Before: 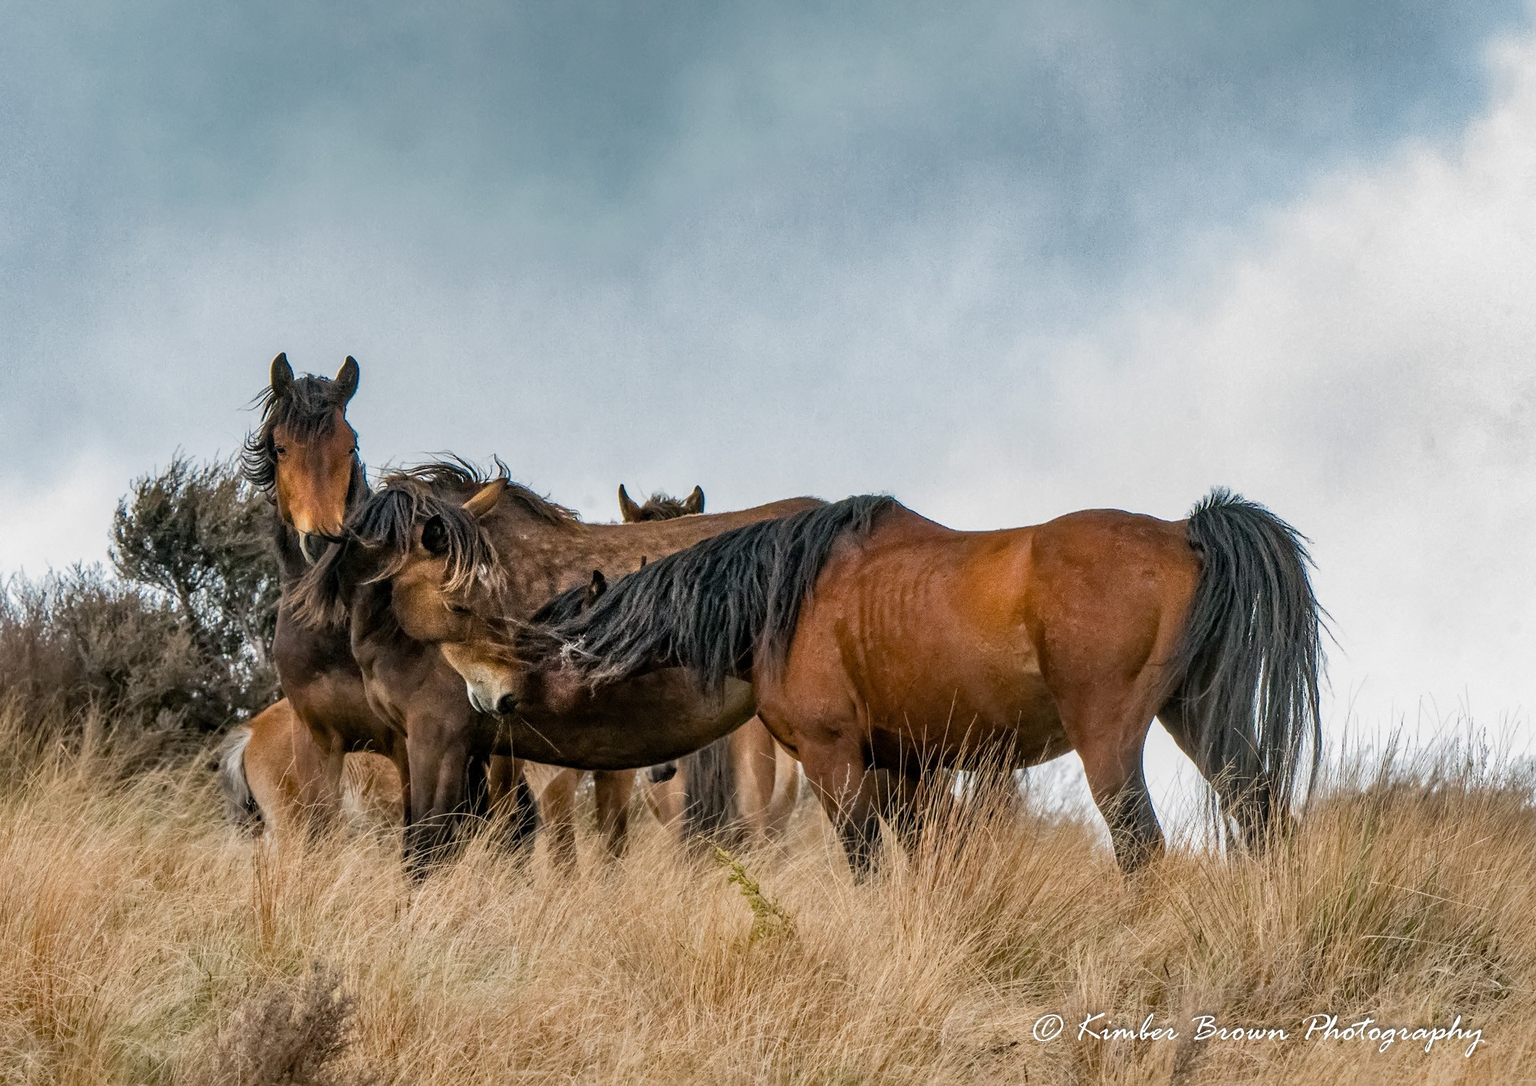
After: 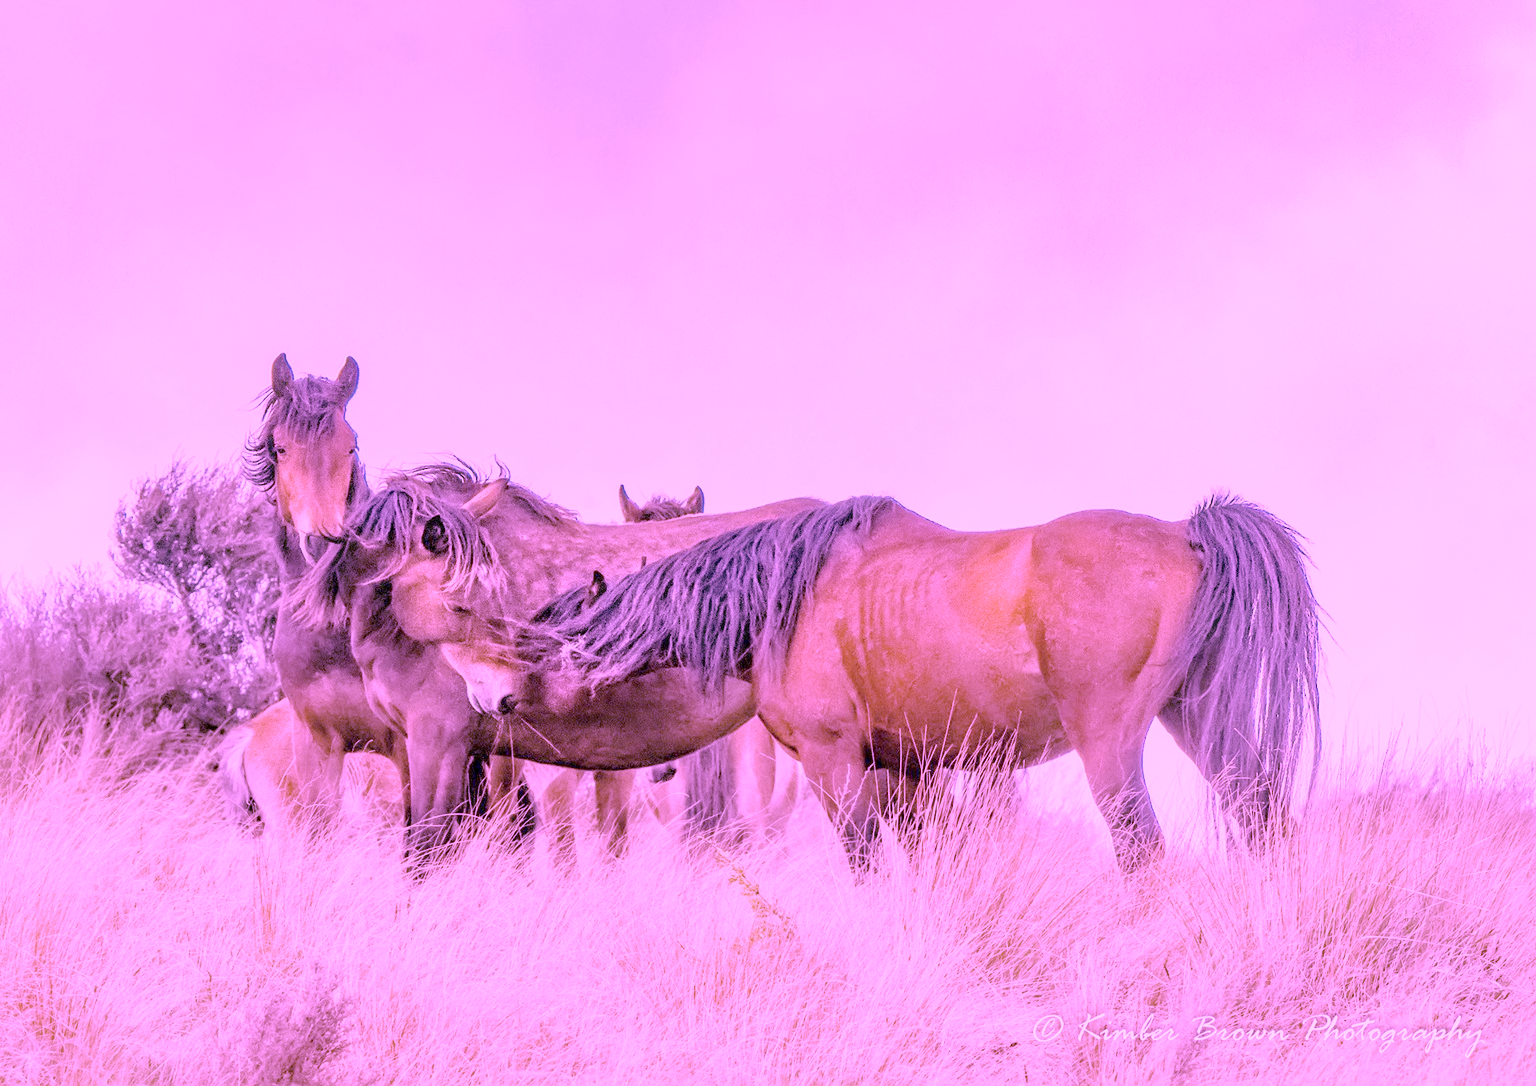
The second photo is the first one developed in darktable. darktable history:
color calibration: illuminant custom, x 0.261, y 0.521, temperature 7054.11 K
color balance rgb: shadows lift › chroma 7.23%, shadows lift › hue 246.48°, highlights gain › chroma 5.38%, highlights gain › hue 196.93°, white fulcrum 1 EV
